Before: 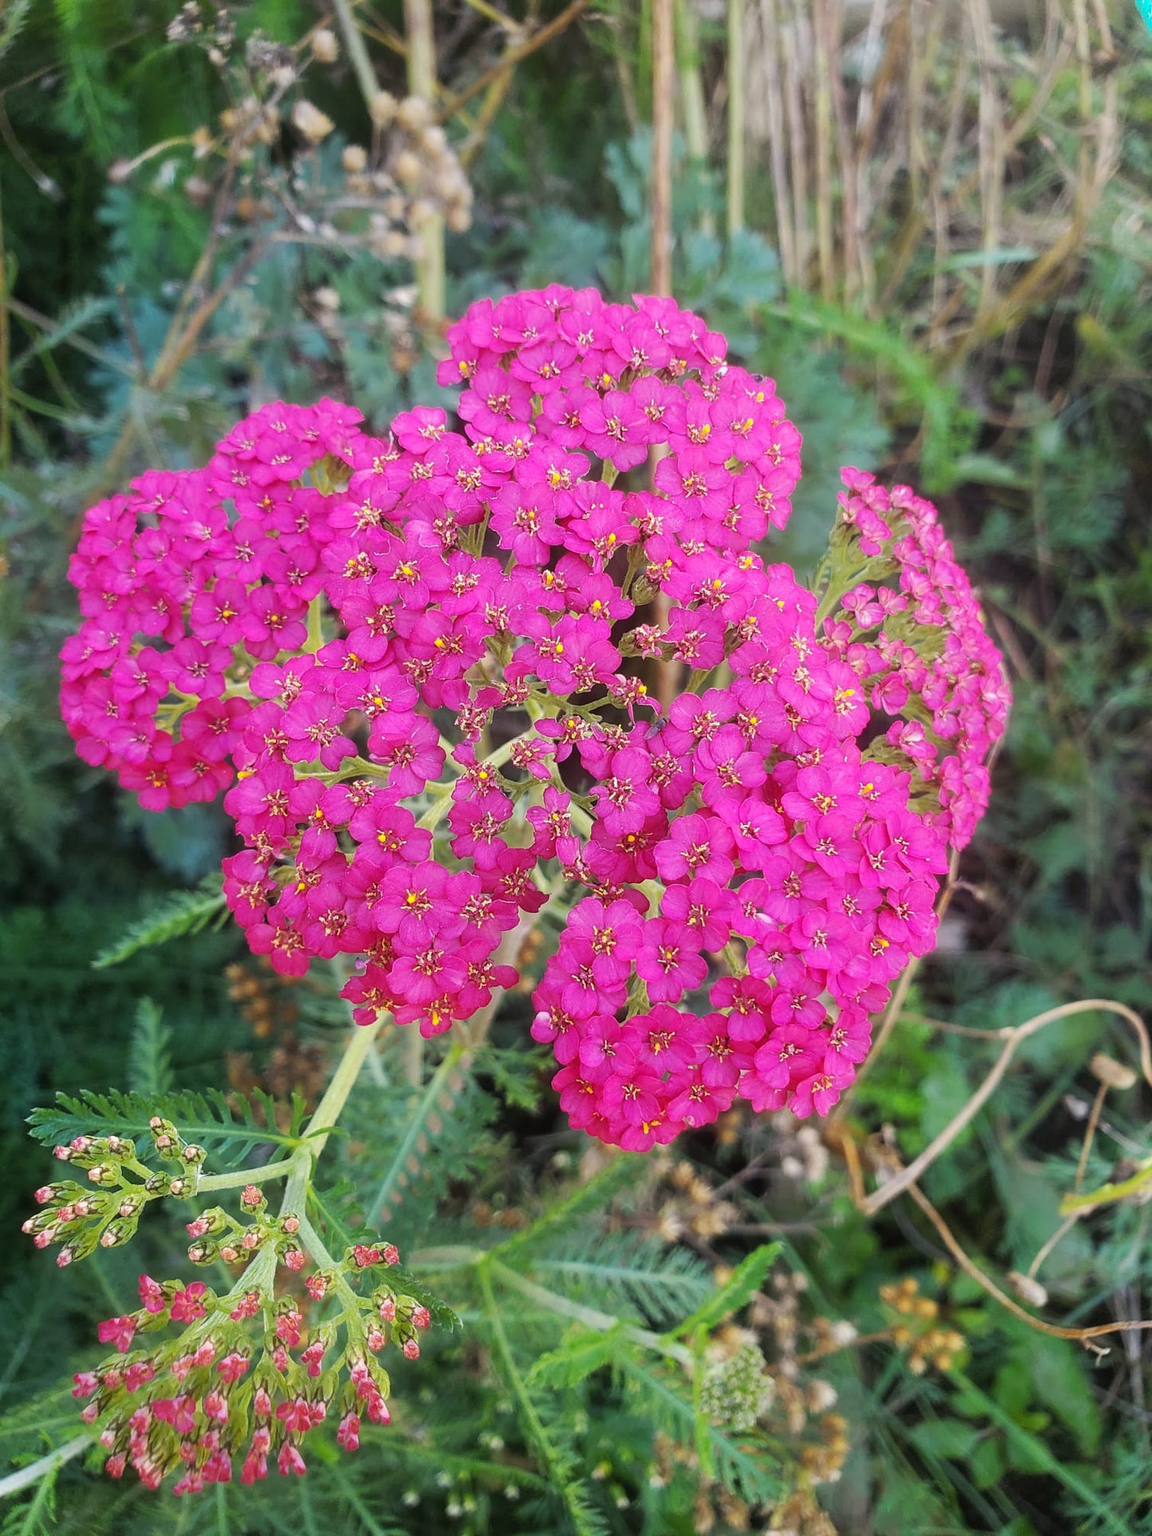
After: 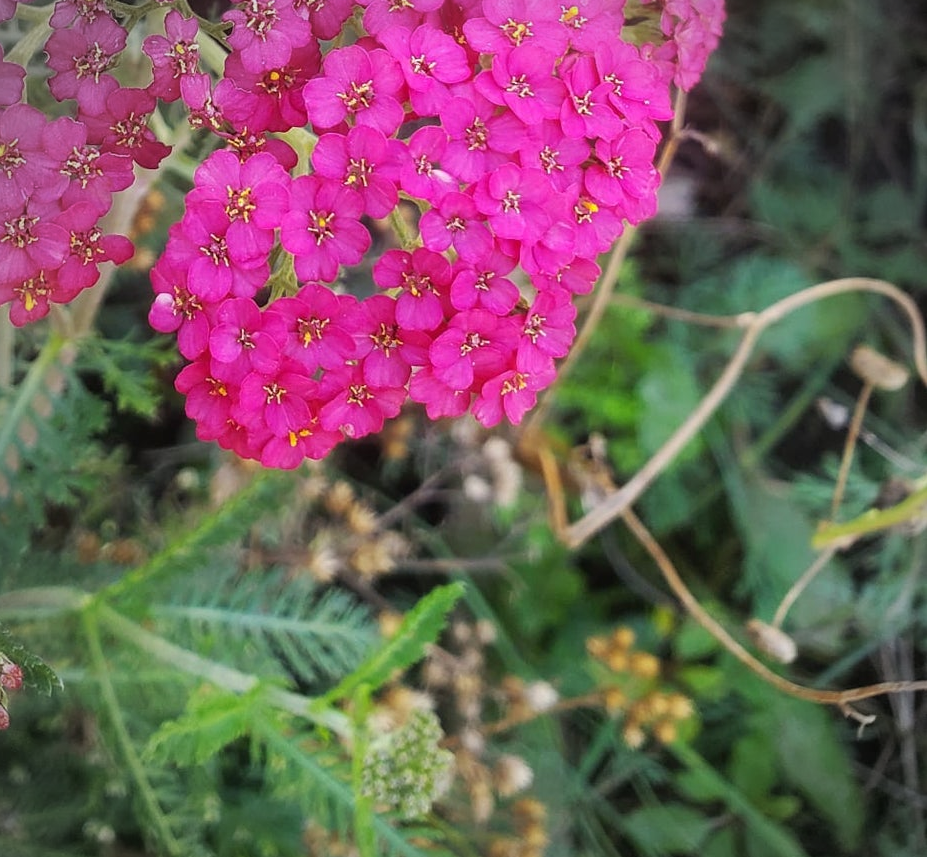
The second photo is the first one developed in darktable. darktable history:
vignetting: unbound false
crop and rotate: left 35.834%, top 50.698%, bottom 4.805%
